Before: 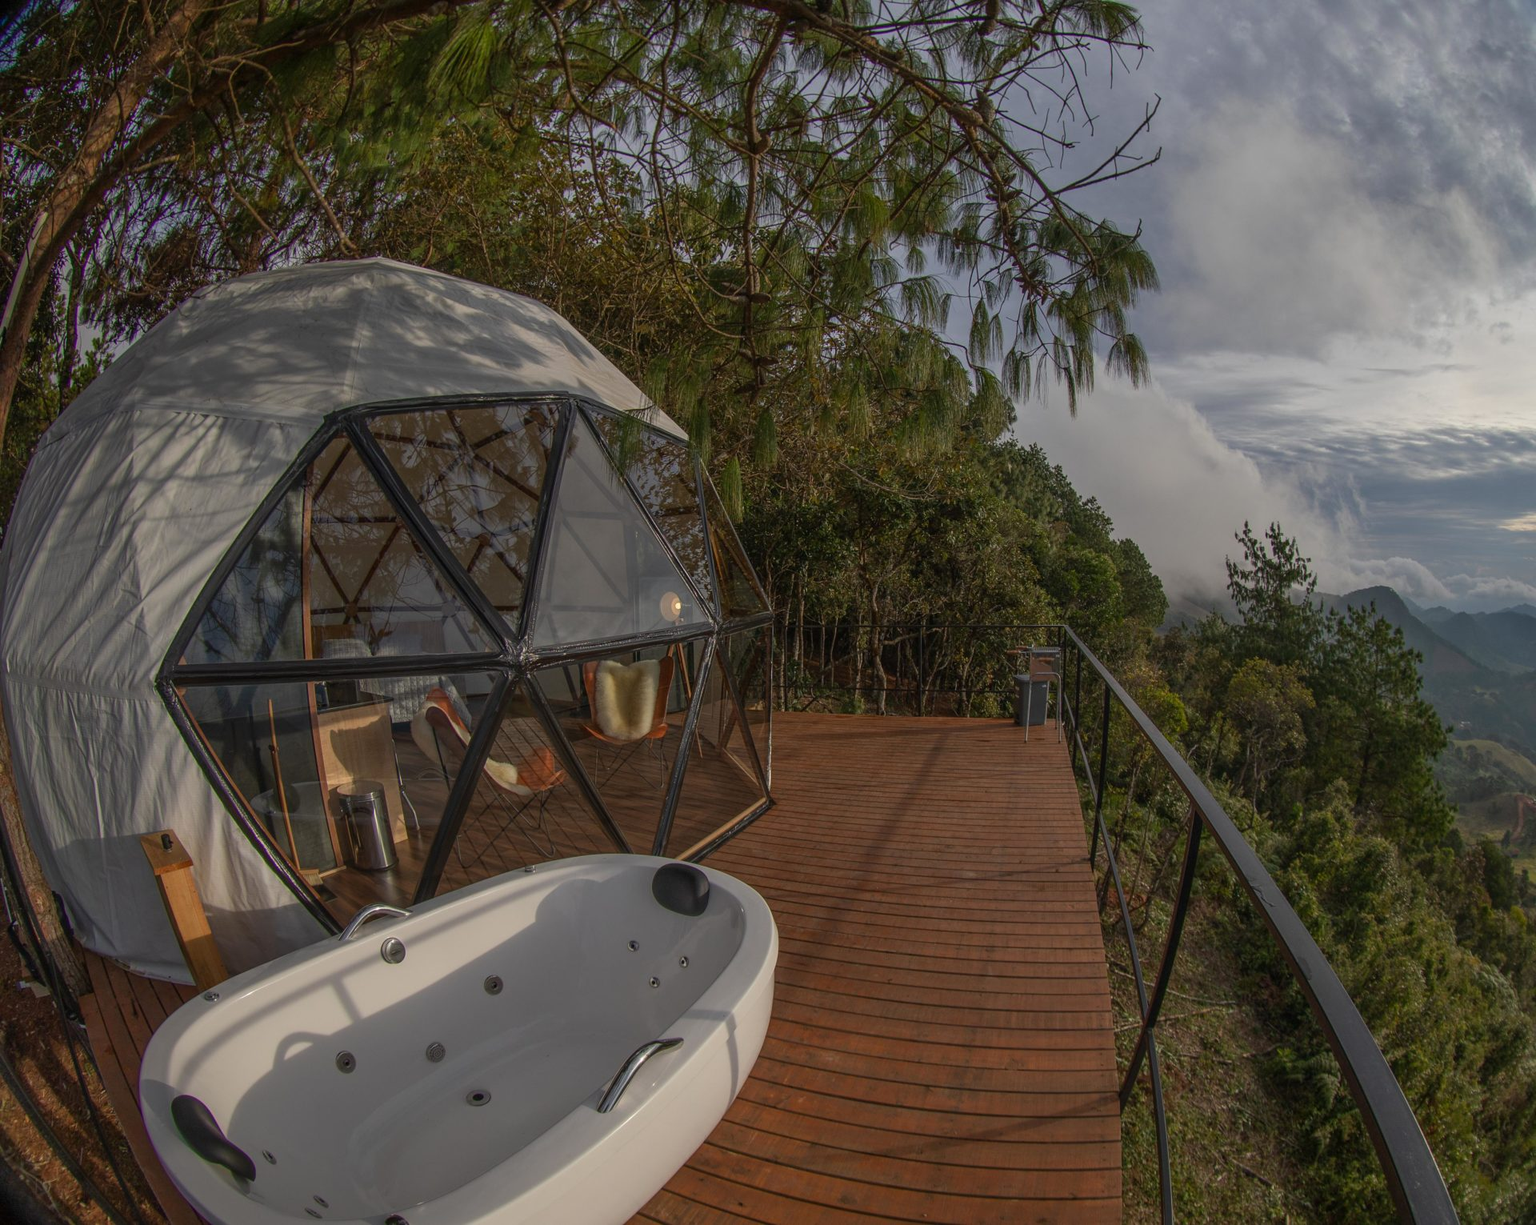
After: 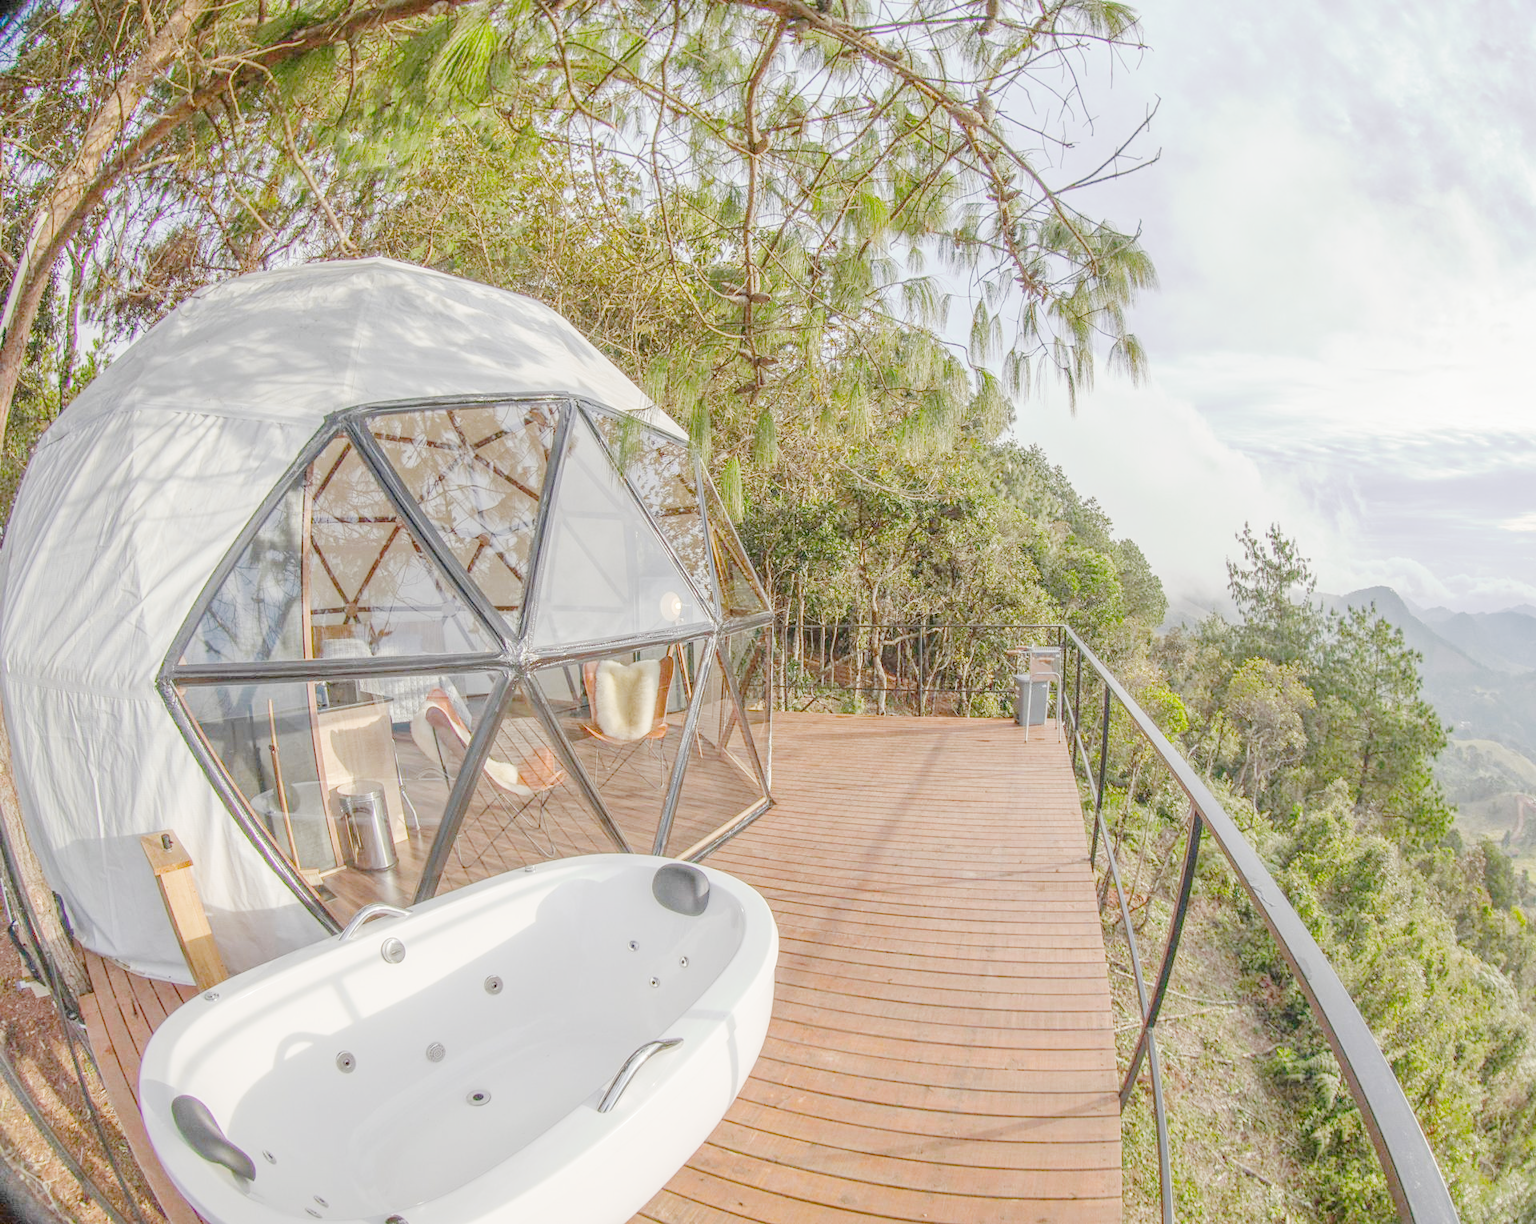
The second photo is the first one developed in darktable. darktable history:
tone curve "profile": curves: ch0 [(0, 0) (0.003, 0.003) (0.011, 0.012) (0.025, 0.026) (0.044, 0.046) (0.069, 0.072) (0.1, 0.104) (0.136, 0.141) (0.177, 0.185) (0.224, 0.247) (0.277, 0.335) (0.335, 0.447) (0.399, 0.539) (0.468, 0.636) (0.543, 0.723) (0.623, 0.803) (0.709, 0.873) (0.801, 0.936) (0.898, 0.978) (1, 1)], preserve colors none
color look up table "profile": target L [97.14, 82.06, 70.67, 68.94, 67.57, 57.61, 55.51, 41.56, 199.98, 100, 92.25, 85.86, 79.52, 82.73, 78.71, 79.84, 78.03, 75.98, 72.61, 67.09, 67.24, 61.72, 56.09, 51.23, 50.05, 45.14, 42.4, 37.16, 58.64, 55.57, 48.98, 49.82, 42.12, 34.26, 31.38, 32.61, 26.58, 23.45, 17.35, 77.96, 79.1, 75.96, 76.5, 75.67, 75.49, 57.42, 51.12, 51.26, 48.04], target a [-4.046, -0.312, -26.88, -17.96, -0.487, -41.38, -33.31, -10.73, 0.003, -0.132, -0.506, -0.474, -6.816, 5.817, -10.11, 1.736, -3.583, -0.16, -0.281, 15.99, 18.98, 22.48, 32.91, 48.41, 0.226, 57.79, 55.36, 16.1, 7.254, 47, 51.89, 25.09, 7.433, 0.113, 17.87, 10.69, 0.084, 0.247, 0.165, -5.904, -0.976, -1.005, -2.628, -3.345, -2.471, -17.14, -17.81, -3.472, -3.009], target b [4.48, 0.728, 54.25, 1.104, 0.493, 20.33, 27.46, 19.72, -0.03, 1.639, 2.487, 3.167, 74.62, 0.274, 73.92, 0.404, 2.872, 0.381, 1.402, 60.93, 12.75, 53.3, 46.28, 12.28, 0.541, 24.3, 26.25, 11.77, -19.66, -13.07, -1.858, -23.98, -40.34, -0.052, -17.58, -46.32, -0.479, -0.248, -0.023, -2.553, -0.326, -6.306, -4.025, -5.383, -1.955, -16.3, -20.44, -19.56, -35.66], num patches 49
